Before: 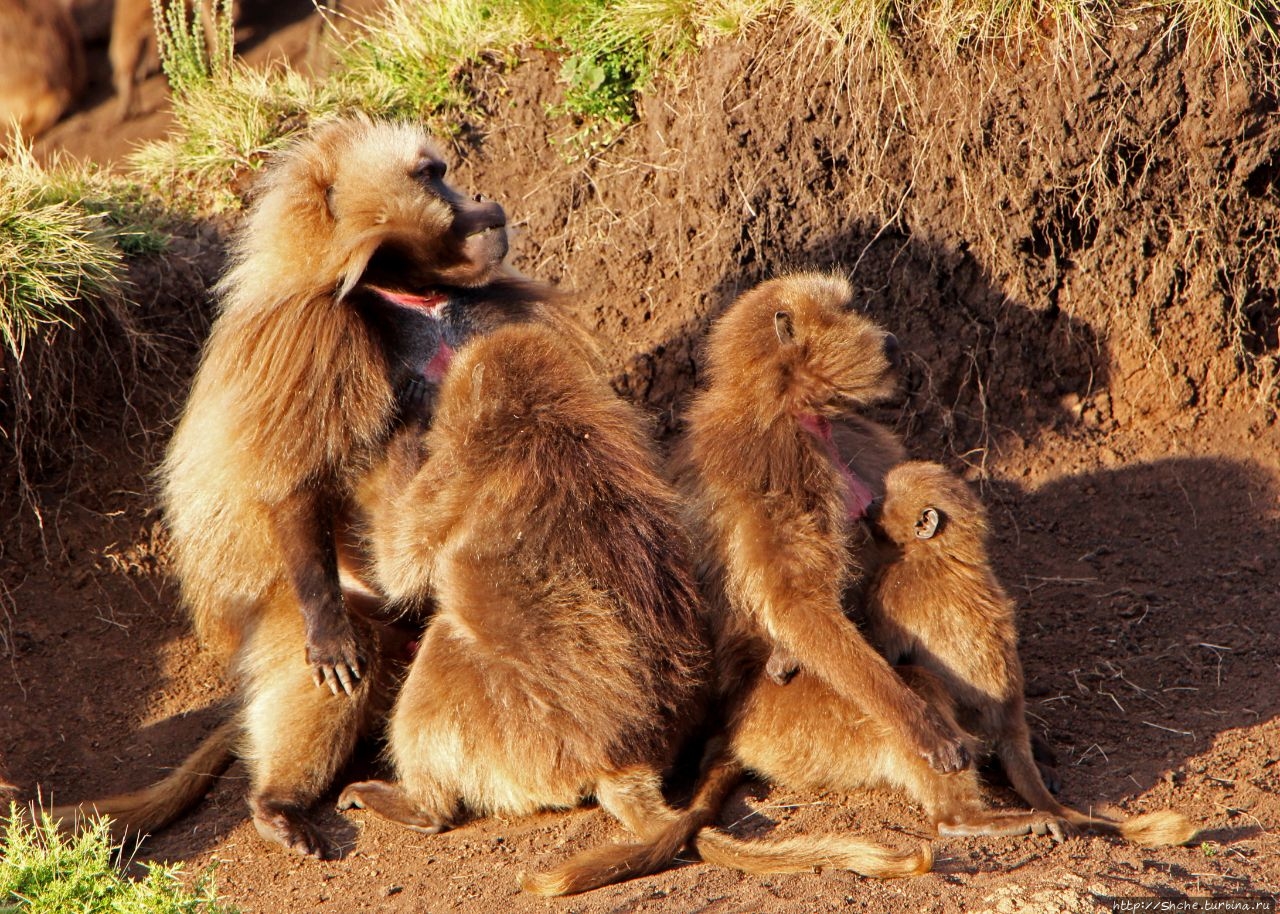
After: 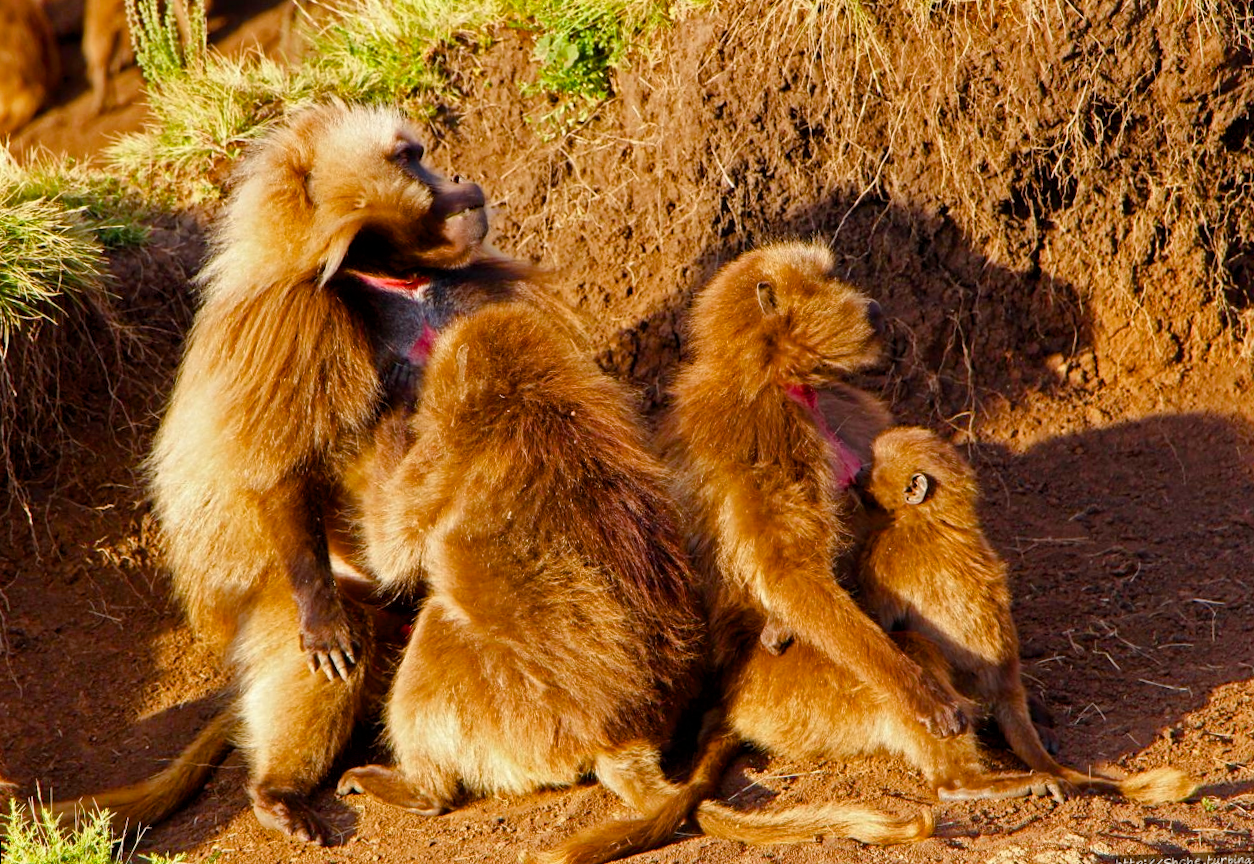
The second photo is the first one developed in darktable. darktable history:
rotate and perspective: rotation -2°, crop left 0.022, crop right 0.978, crop top 0.049, crop bottom 0.951
color balance rgb: perceptual saturation grading › global saturation 35%, perceptual saturation grading › highlights -25%, perceptual saturation grading › shadows 50%
